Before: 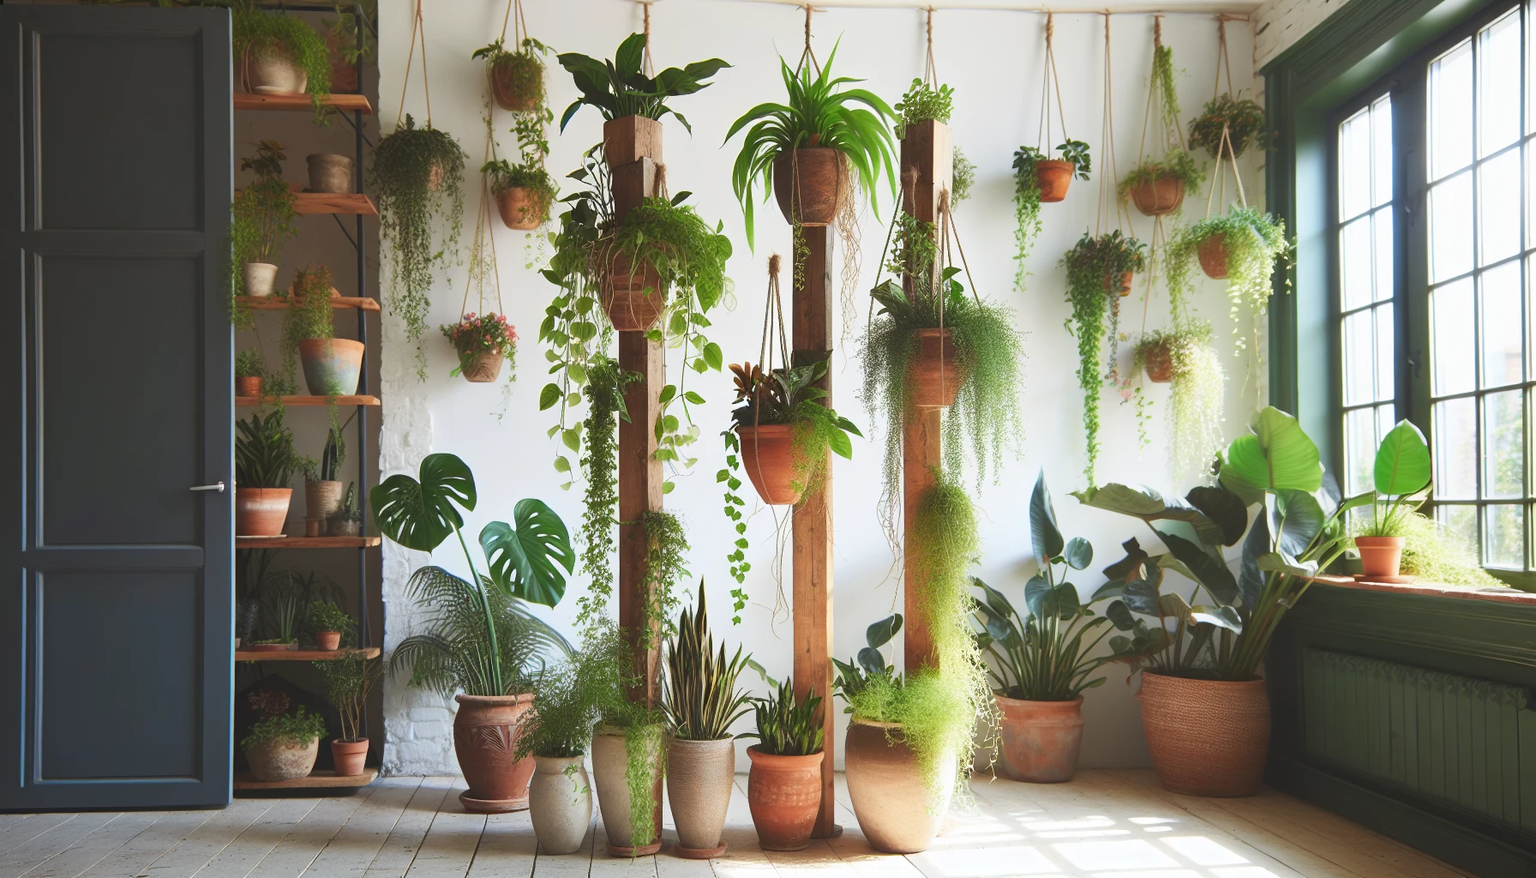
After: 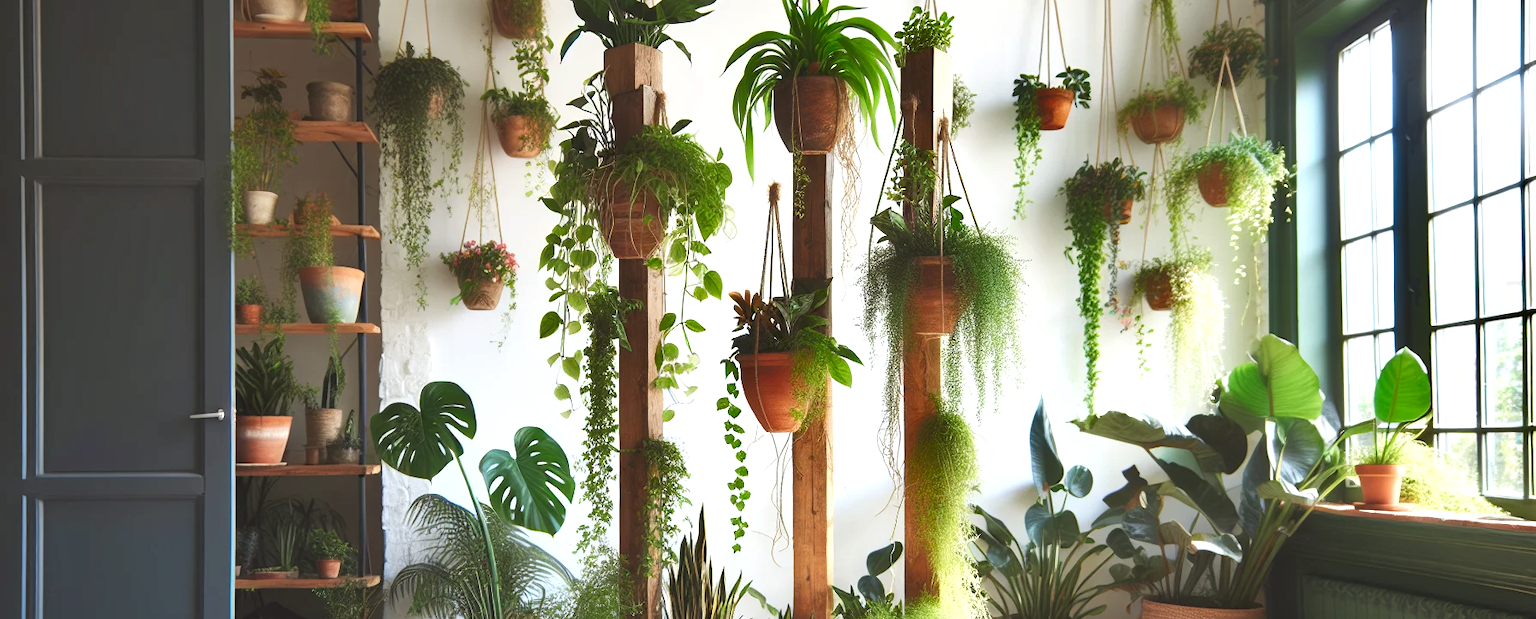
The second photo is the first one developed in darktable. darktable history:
shadows and highlights: shadows 43.63, white point adjustment -1.6, soften with gaussian
crop and rotate: top 8.233%, bottom 21.069%
tone equalizer: -8 EV -0.392 EV, -7 EV -0.382 EV, -6 EV -0.32 EV, -5 EV -0.188 EV, -3 EV 0.253 EV, -2 EV 0.317 EV, -1 EV 0.394 EV, +0 EV 0.435 EV
